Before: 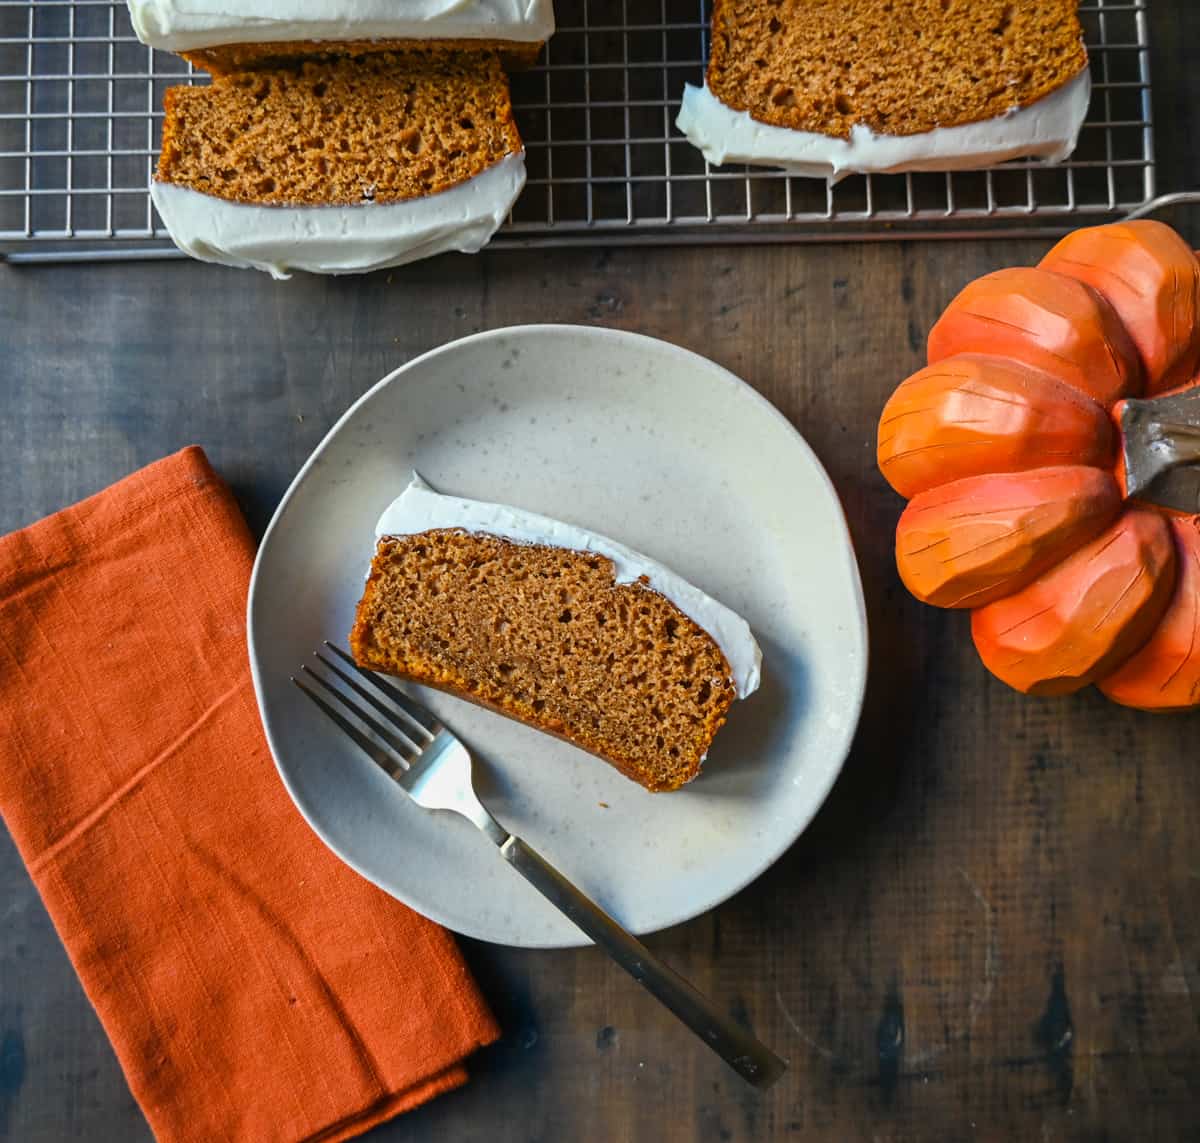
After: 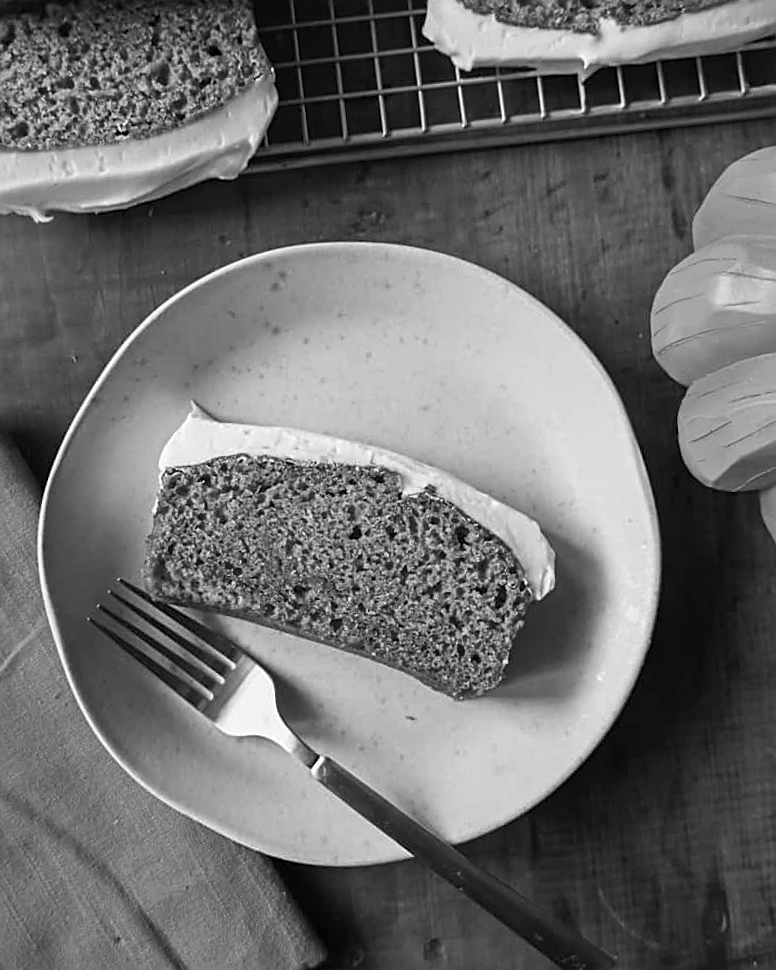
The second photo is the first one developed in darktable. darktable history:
monochrome: on, module defaults
crop: left 16.899%, right 16.556%
sharpen: on, module defaults
rotate and perspective: rotation -5°, crop left 0.05, crop right 0.952, crop top 0.11, crop bottom 0.89
